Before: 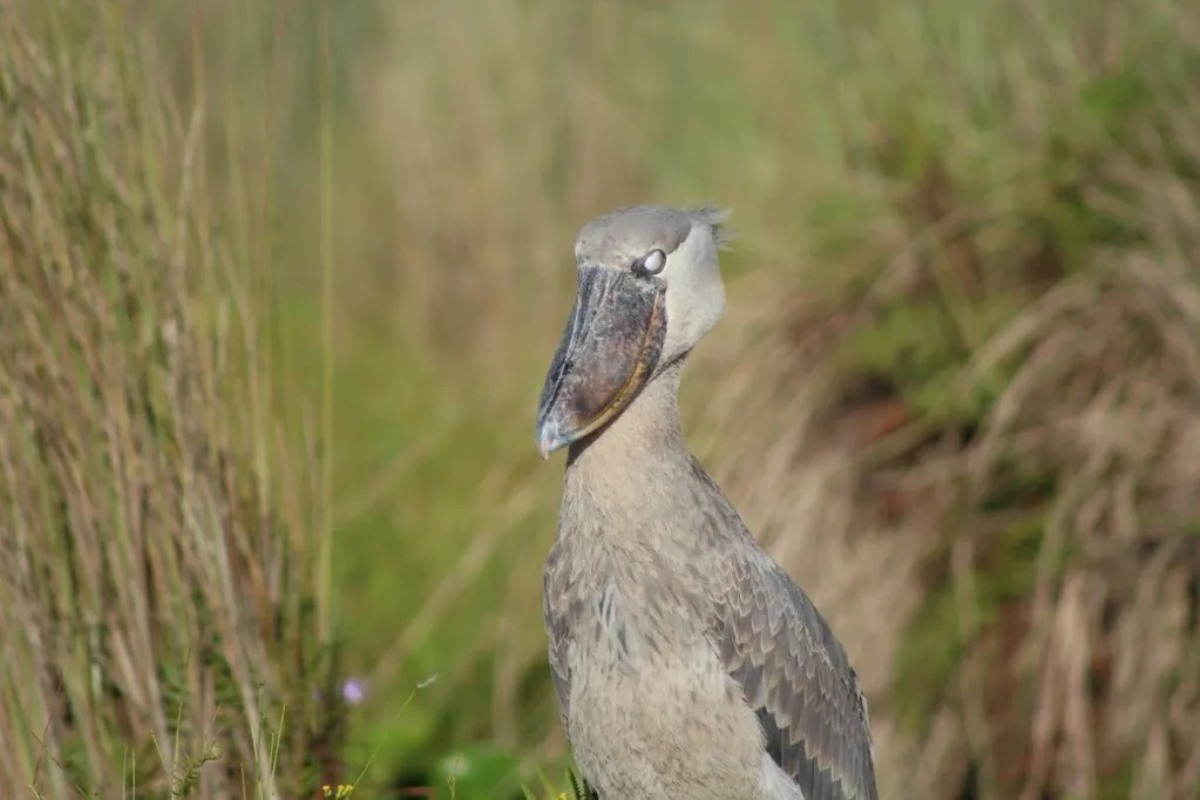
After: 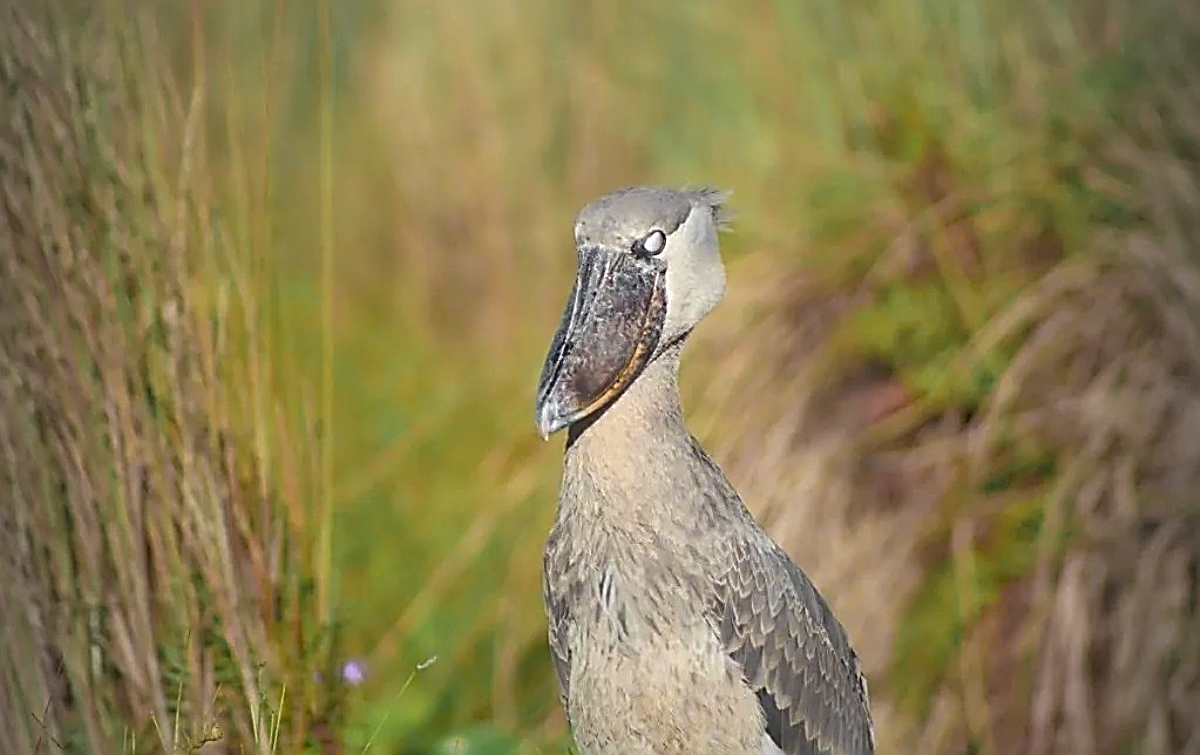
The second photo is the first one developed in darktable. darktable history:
tone equalizer: -8 EV -0.513 EV, -7 EV -0.34 EV, -6 EV -0.086 EV, -5 EV 0.442 EV, -4 EV 0.961 EV, -3 EV 0.774 EV, -2 EV -0.009 EV, -1 EV 0.137 EV, +0 EV -0.026 EV
sharpen: amount 1.999
vignetting: fall-off start 96.38%, fall-off radius 100.41%, width/height ratio 0.612, dithering 8-bit output
crop and rotate: top 2.377%, bottom 3.156%
color zones: curves: ch0 [(0.257, 0.558) (0.75, 0.565)]; ch1 [(0.004, 0.857) (0.14, 0.416) (0.257, 0.695) (0.442, 0.032) (0.736, 0.266) (0.891, 0.741)]; ch2 [(0, 0.623) (0.112, 0.436) (0.271, 0.474) (0.516, 0.64) (0.743, 0.286)]
